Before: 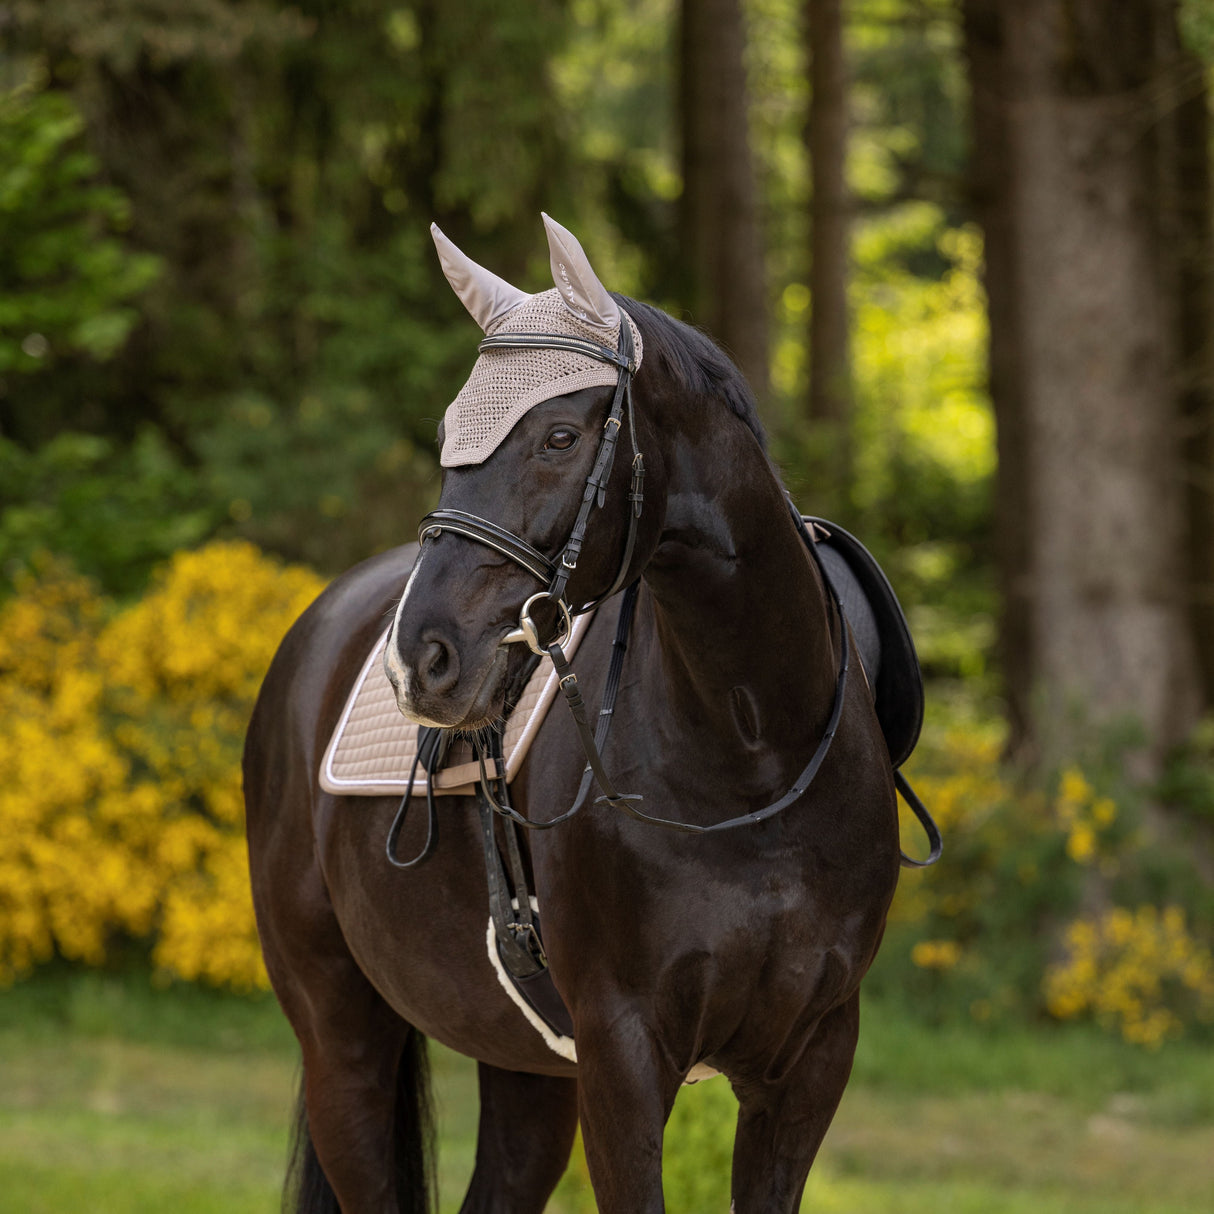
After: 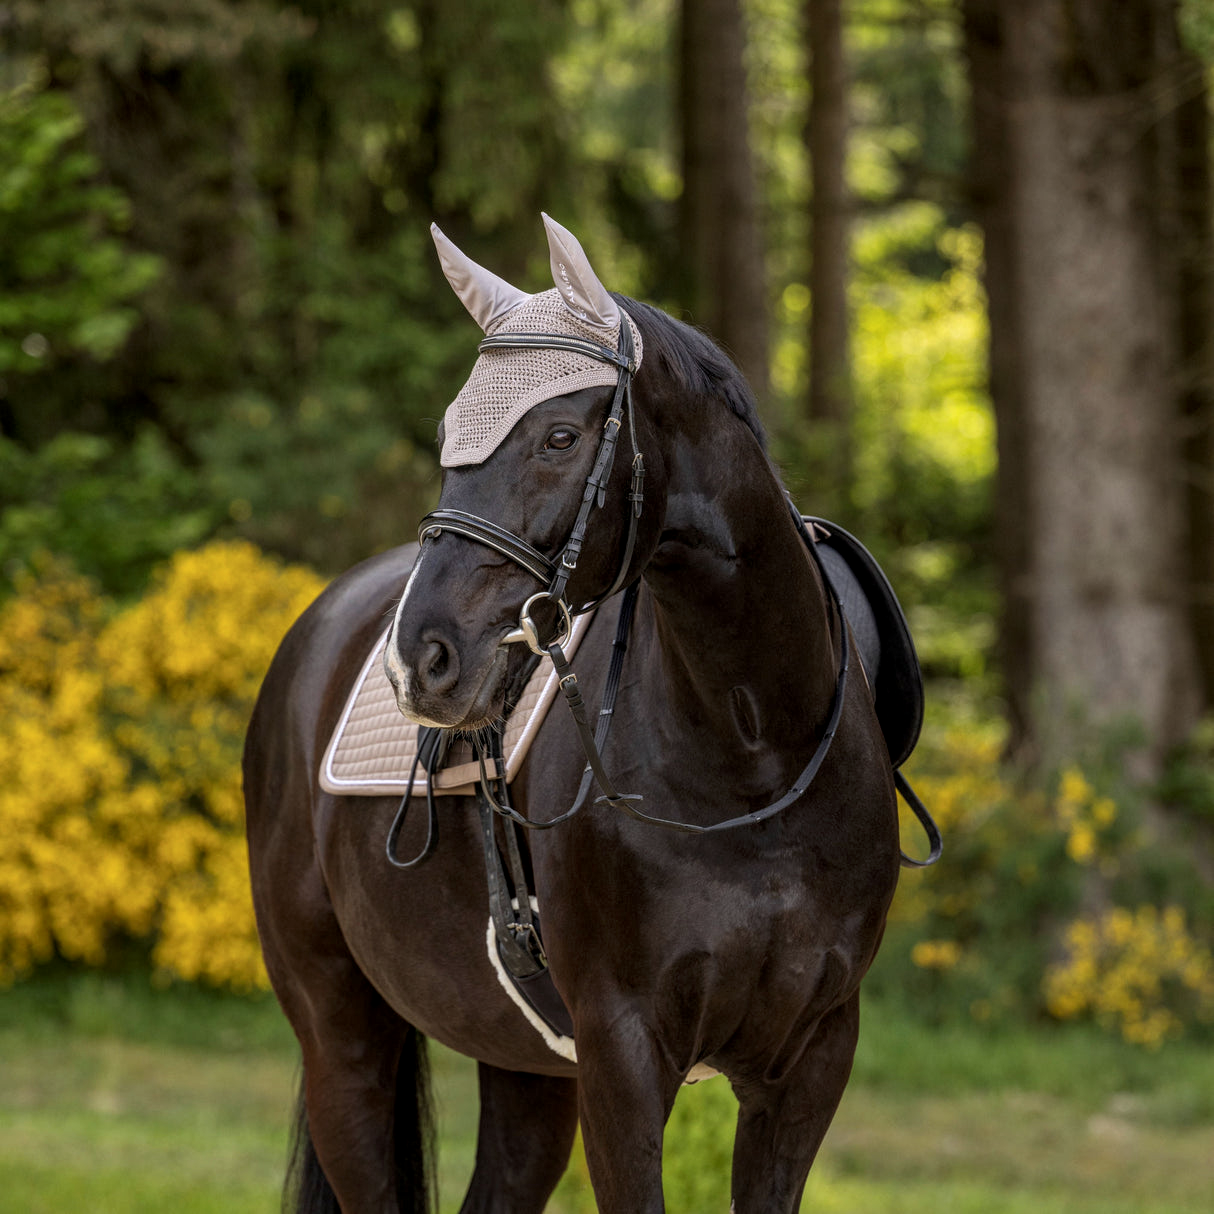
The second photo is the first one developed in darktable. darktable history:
white balance: red 0.988, blue 1.017
local contrast: on, module defaults
